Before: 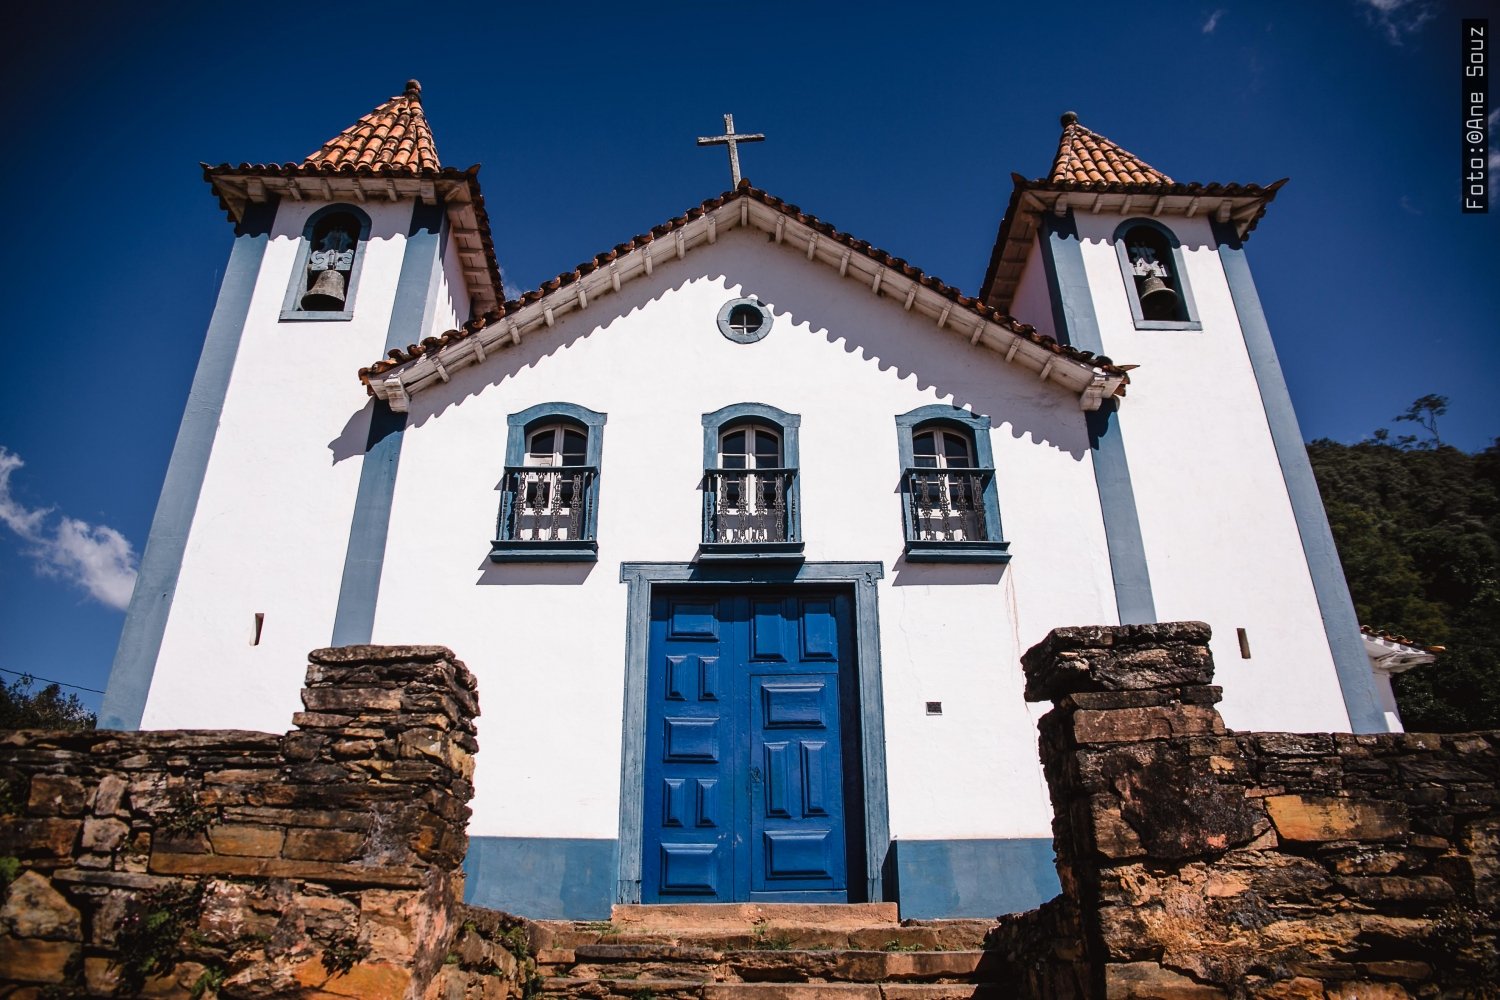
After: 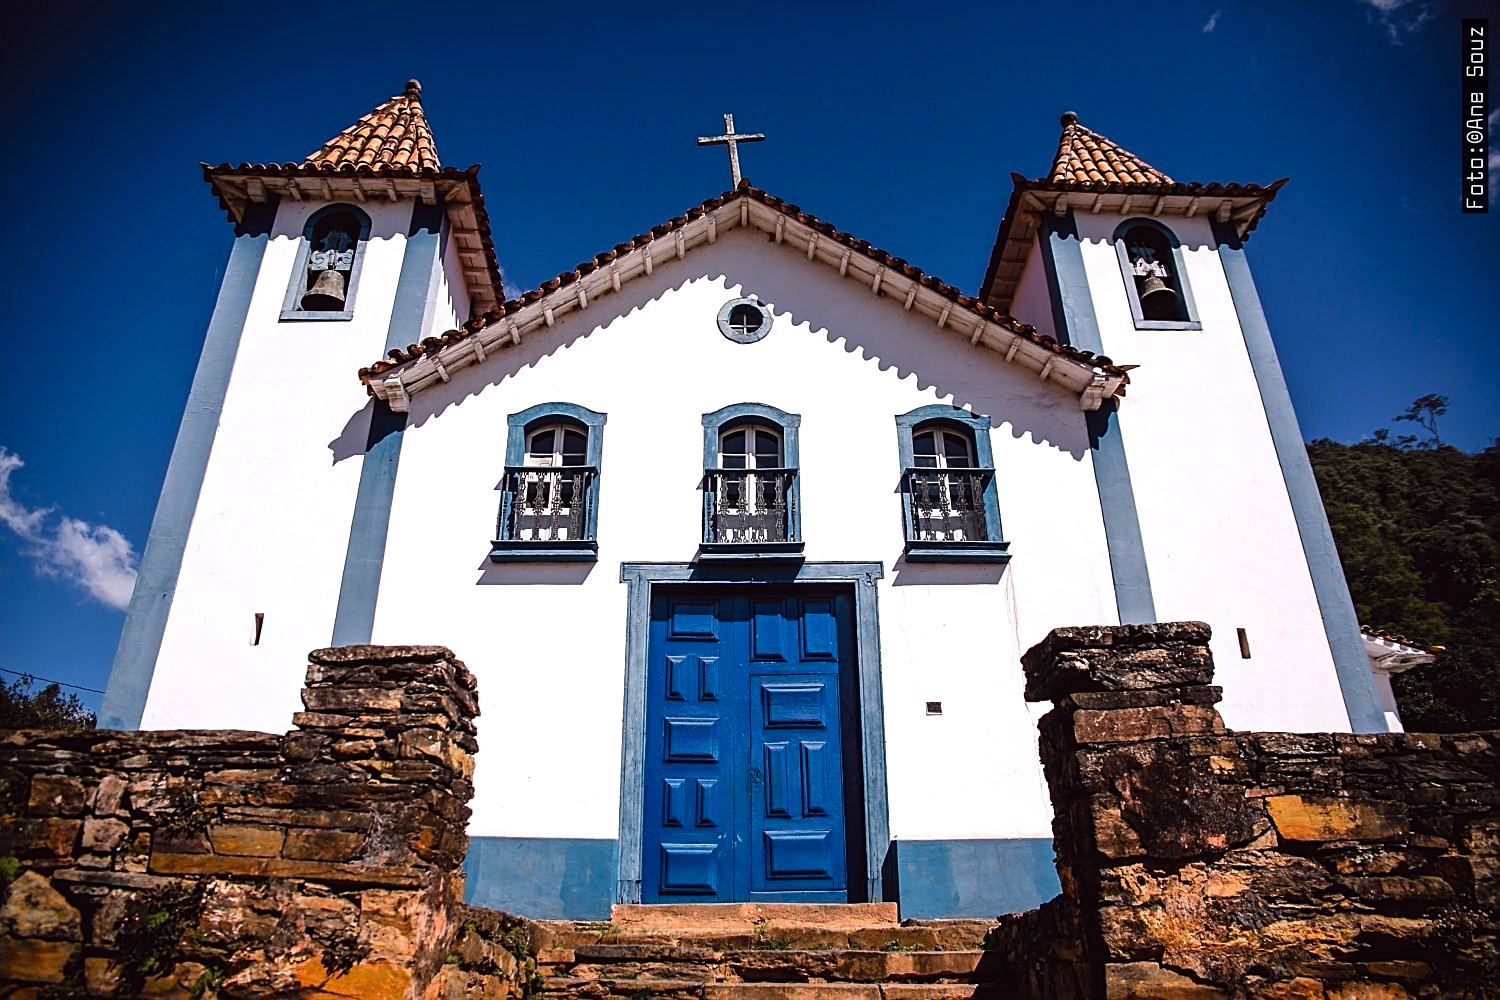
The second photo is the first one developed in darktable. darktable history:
sharpen: on, module defaults
color balance rgb: on, module defaults
color balance: lift [1, 1.001, 0.999, 1.001], gamma [1, 1.004, 1.007, 0.993], gain [1, 0.991, 0.987, 1.013], contrast 7.5%, contrast fulcrum 10%, output saturation 115%
